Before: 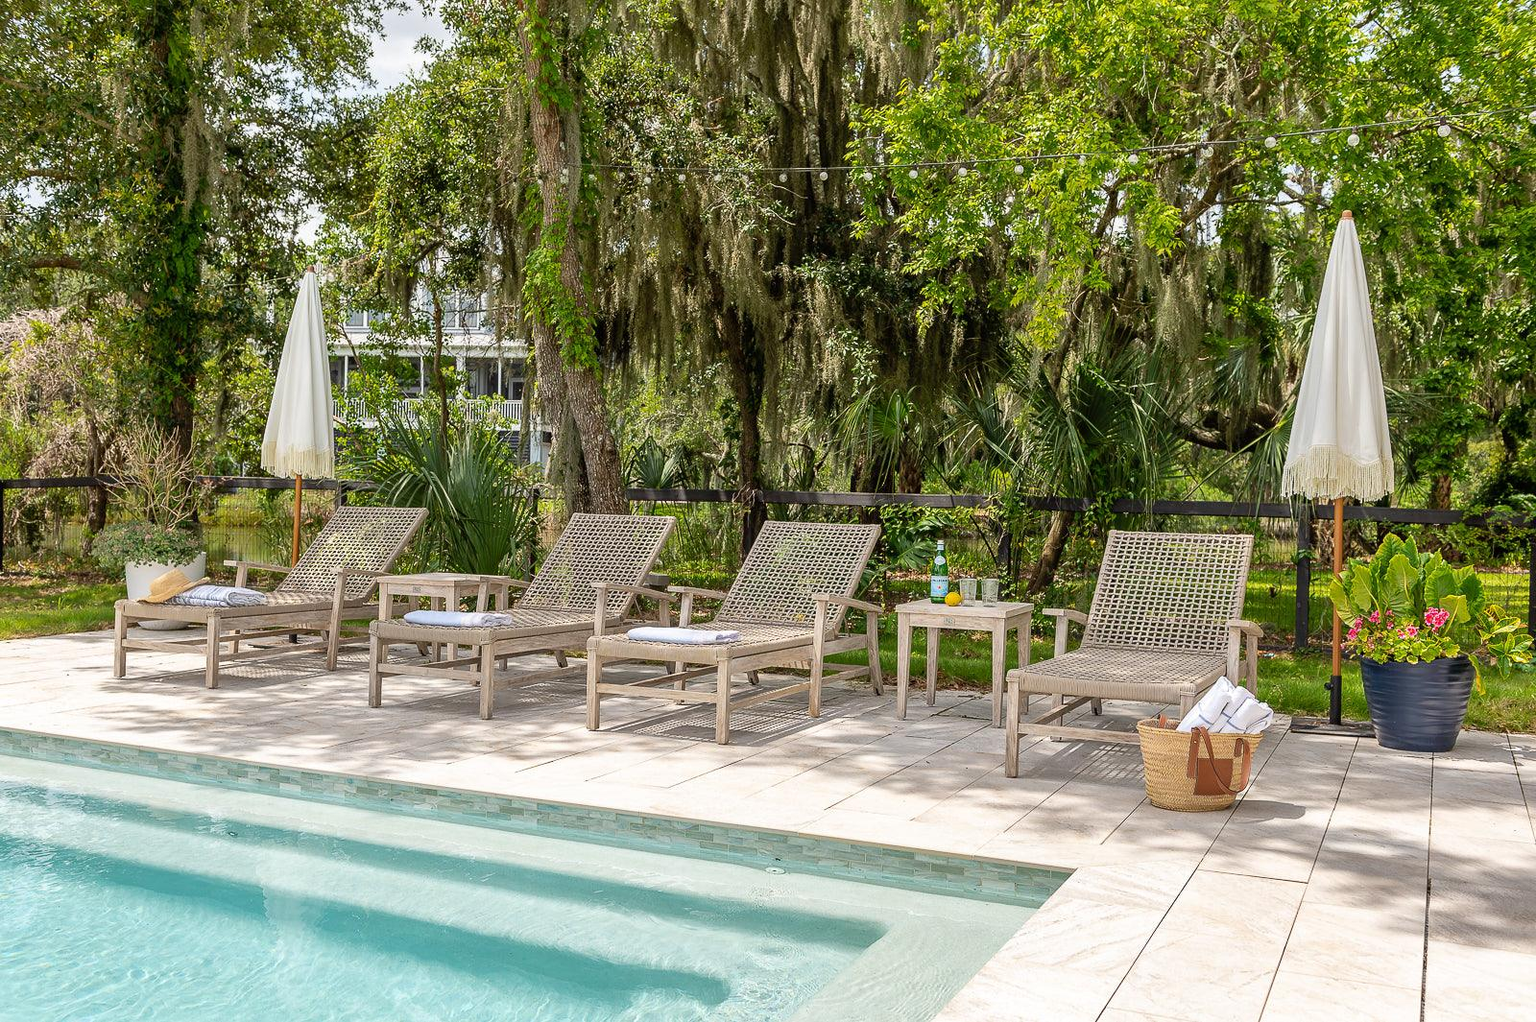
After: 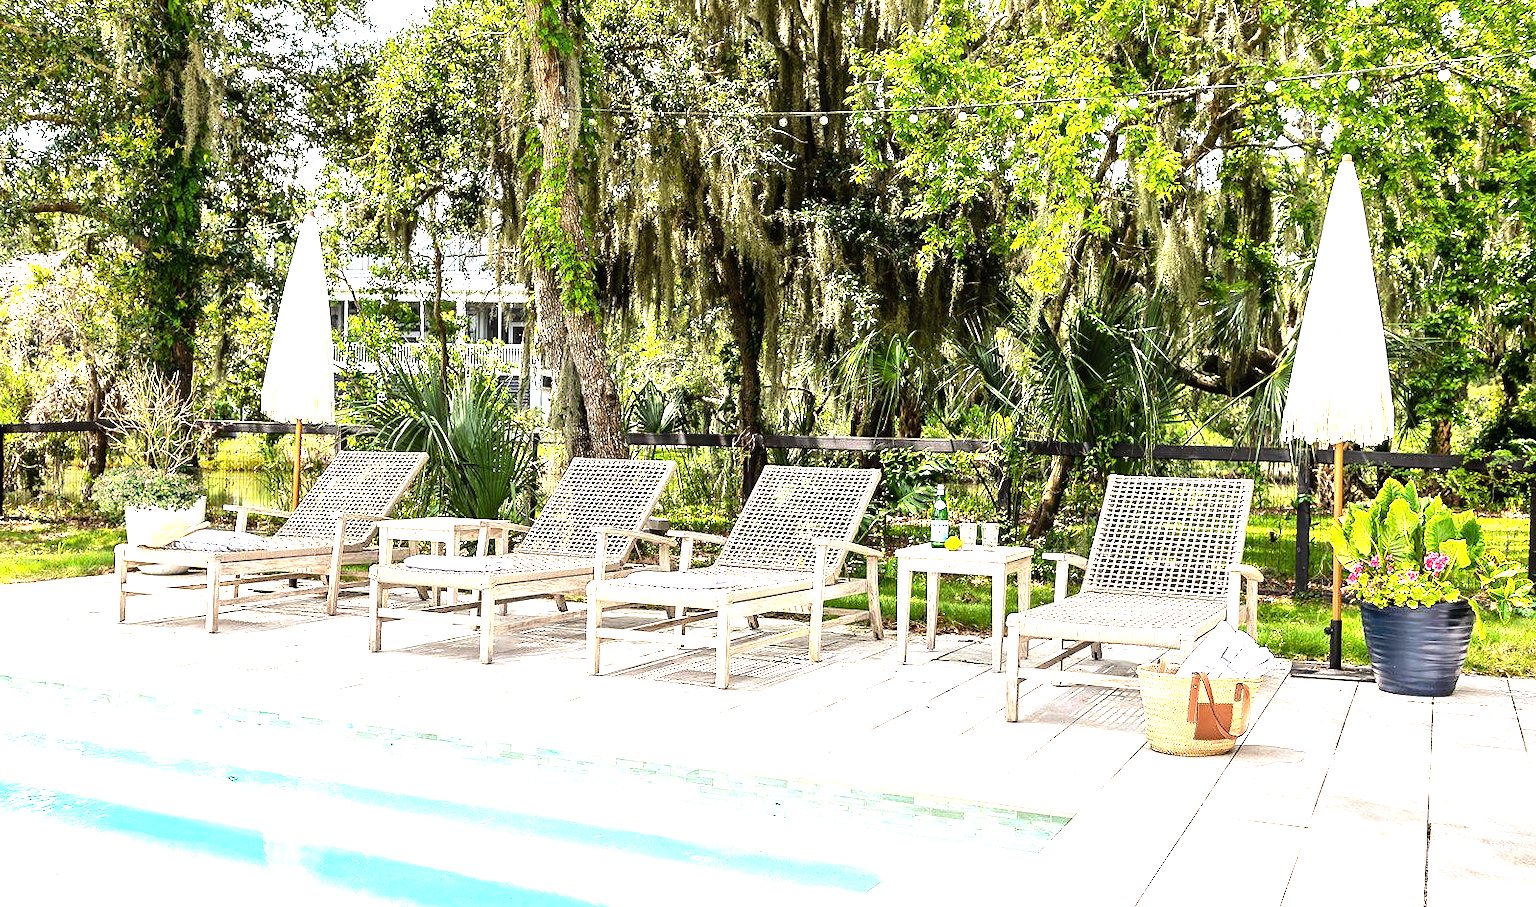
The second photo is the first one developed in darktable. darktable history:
crop and rotate: top 5.468%, bottom 5.791%
exposure: black level correction 0, exposure 1.001 EV, compensate highlight preservation false
tone equalizer: -8 EV -1.08 EV, -7 EV -1.04 EV, -6 EV -0.875 EV, -5 EV -0.589 EV, -3 EV 0.557 EV, -2 EV 0.88 EV, -1 EV 1 EV, +0 EV 1.07 EV, edges refinement/feathering 500, mask exposure compensation -1.57 EV, preserve details no
